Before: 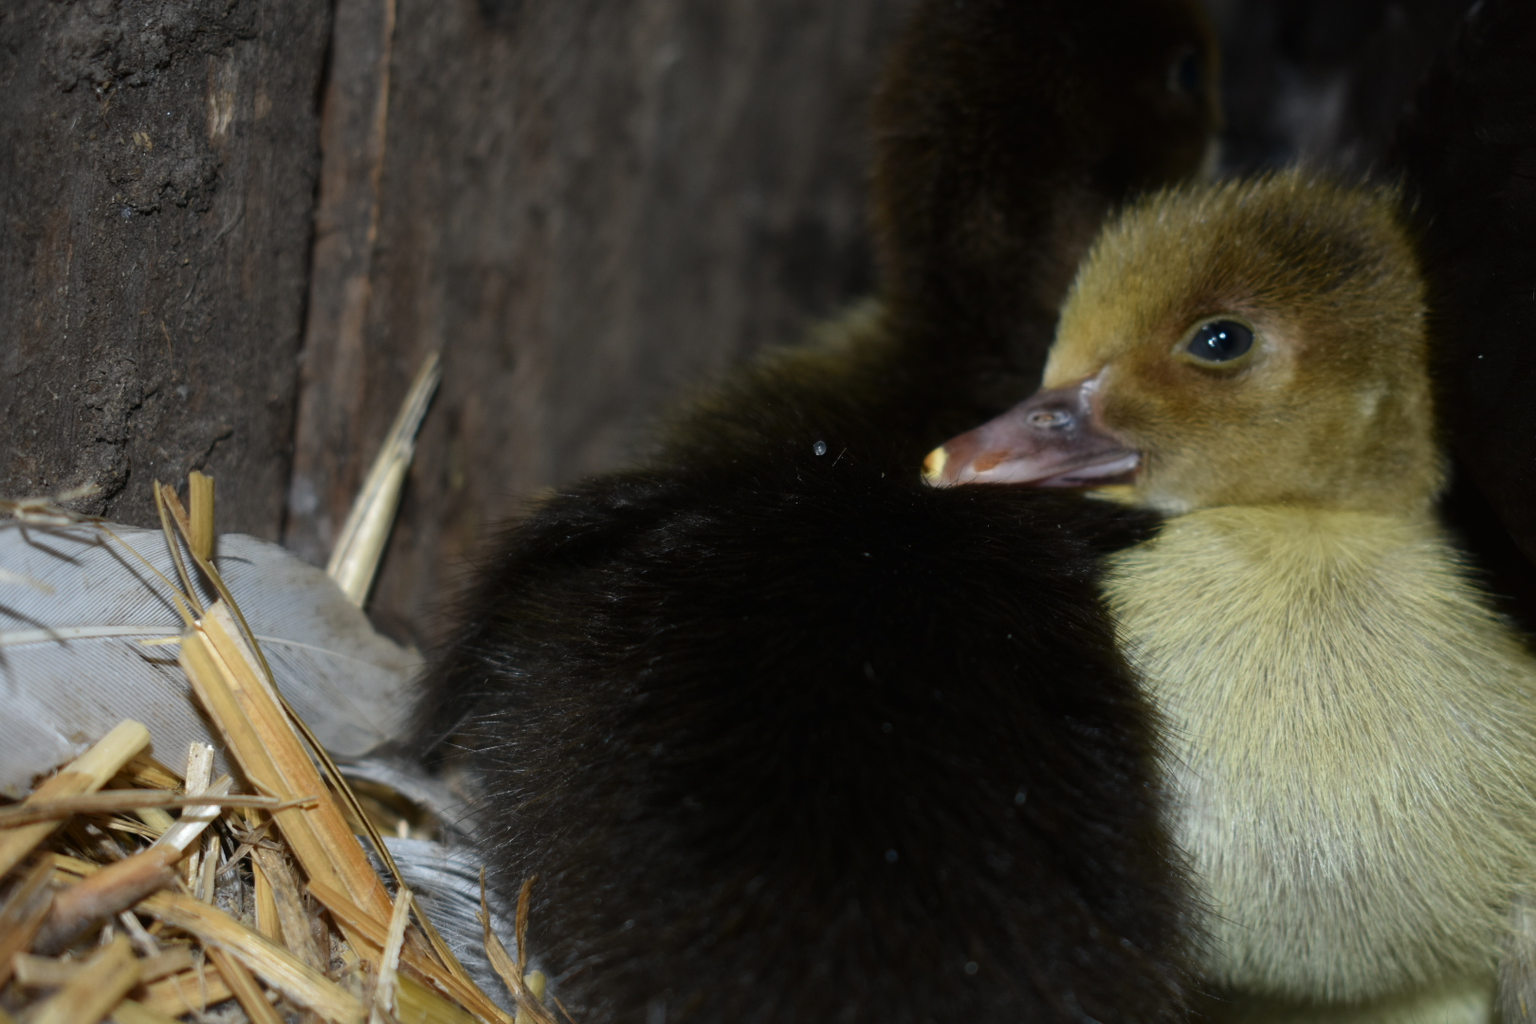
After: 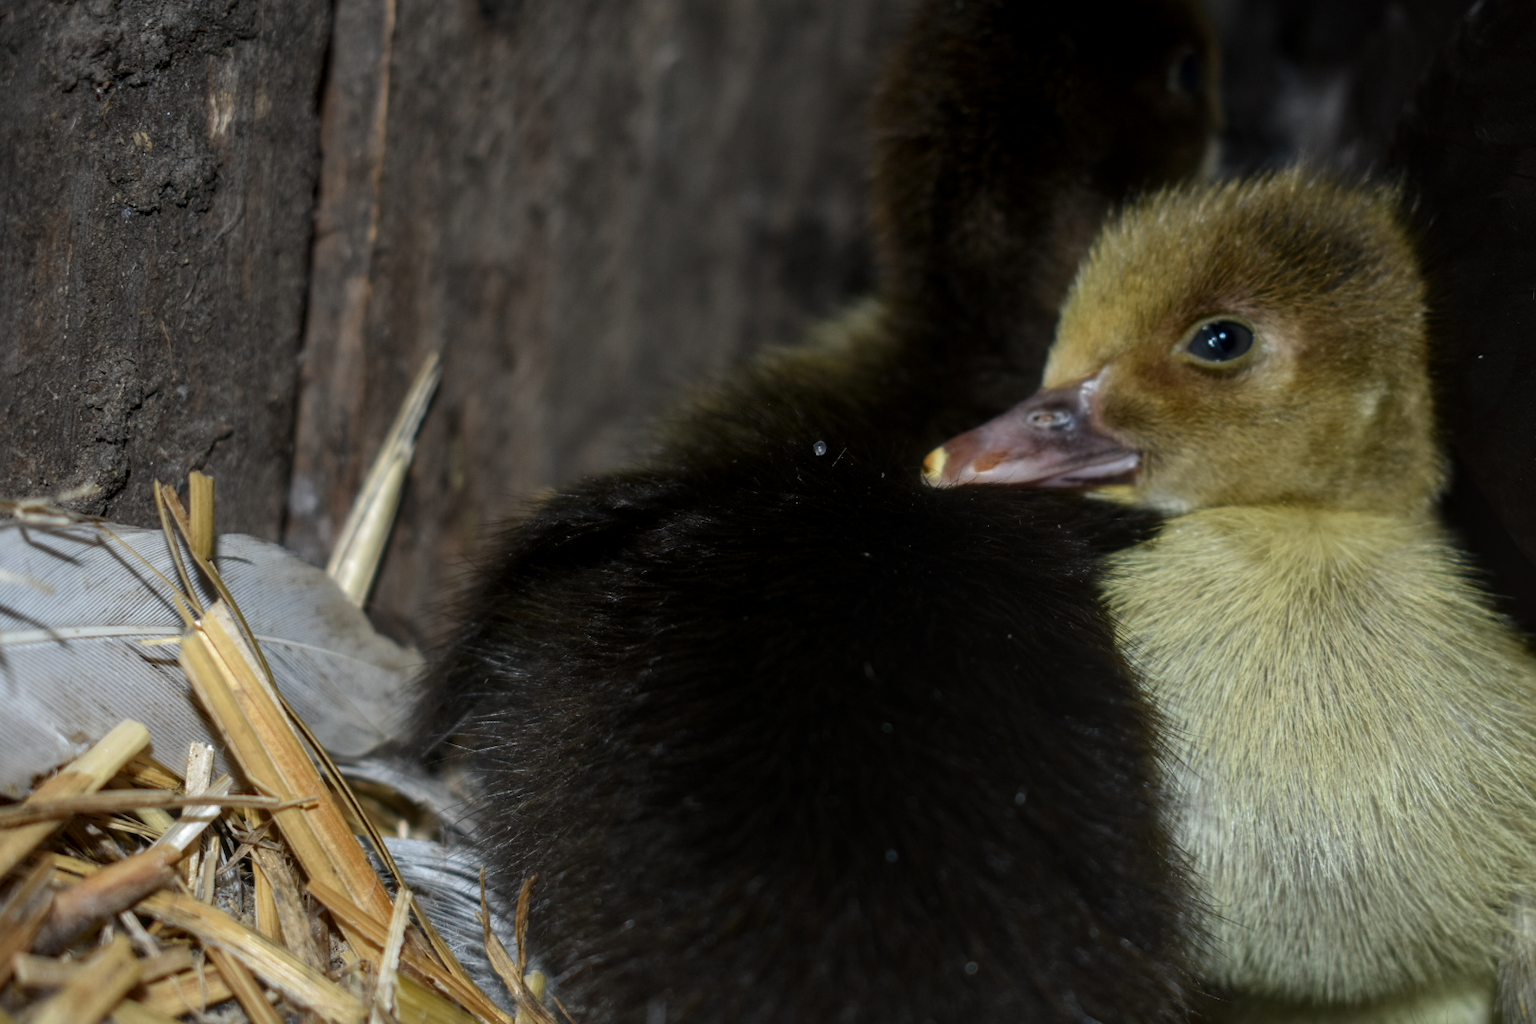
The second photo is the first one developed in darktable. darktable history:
local contrast: highlights 4%, shadows 1%, detail 134%
